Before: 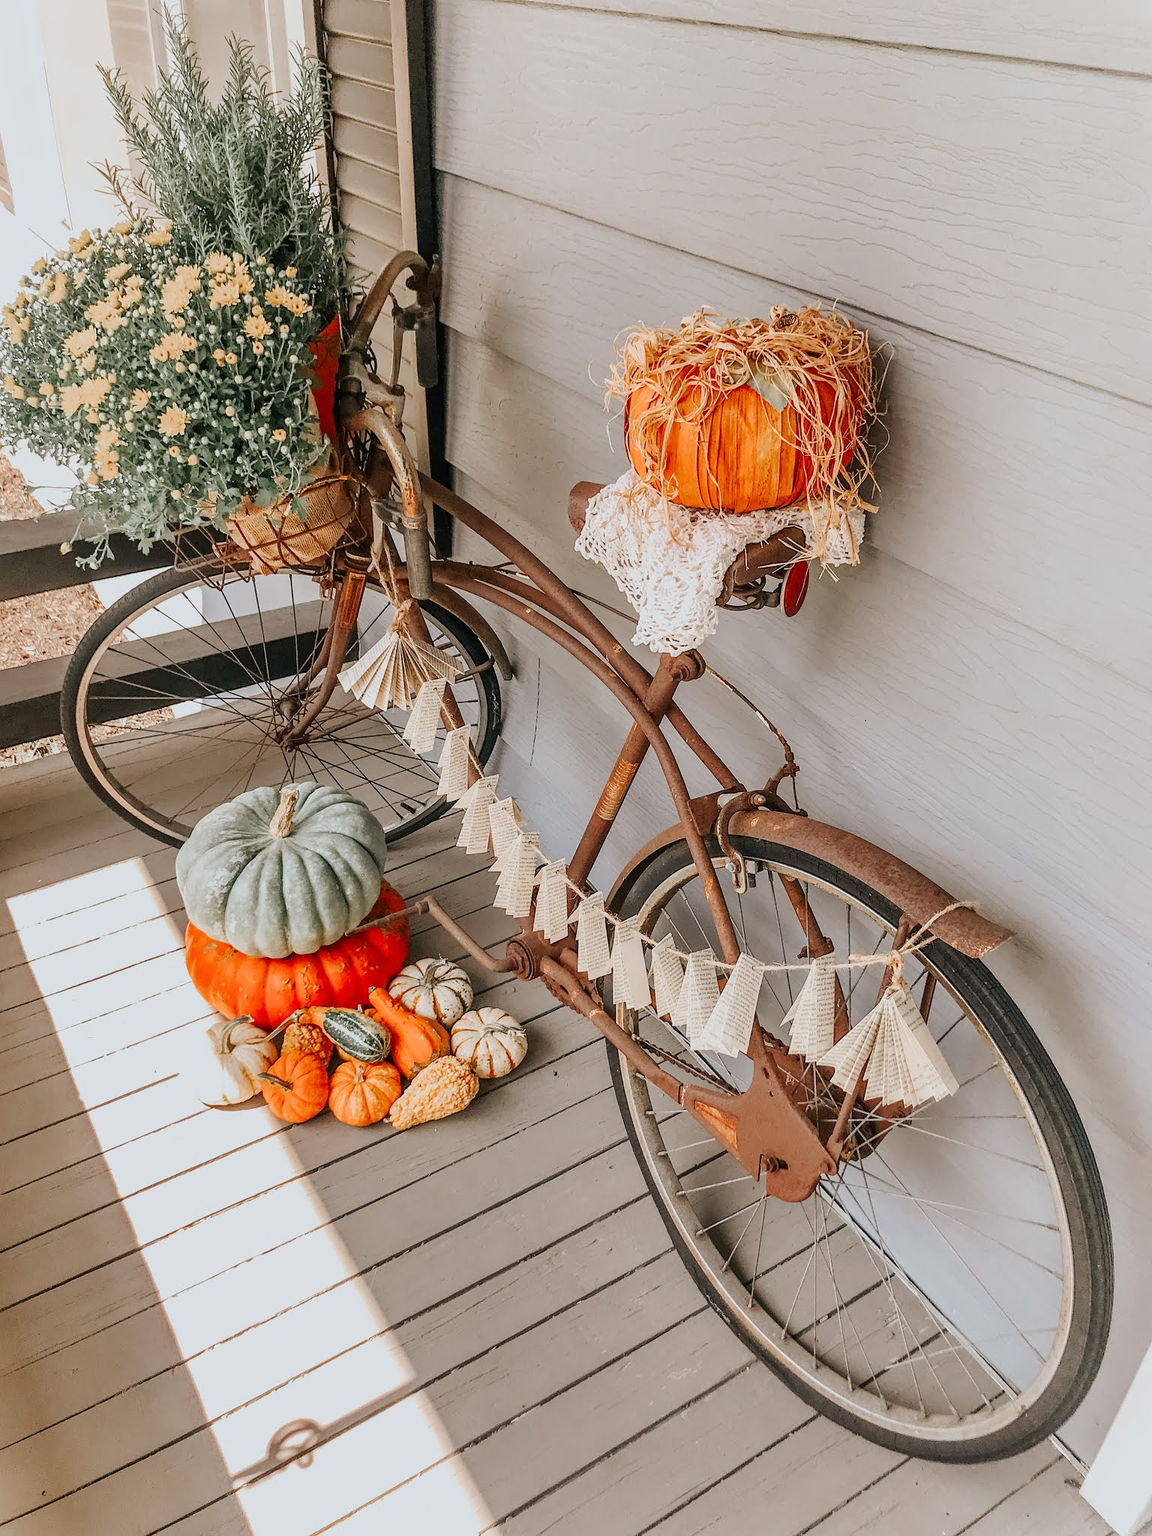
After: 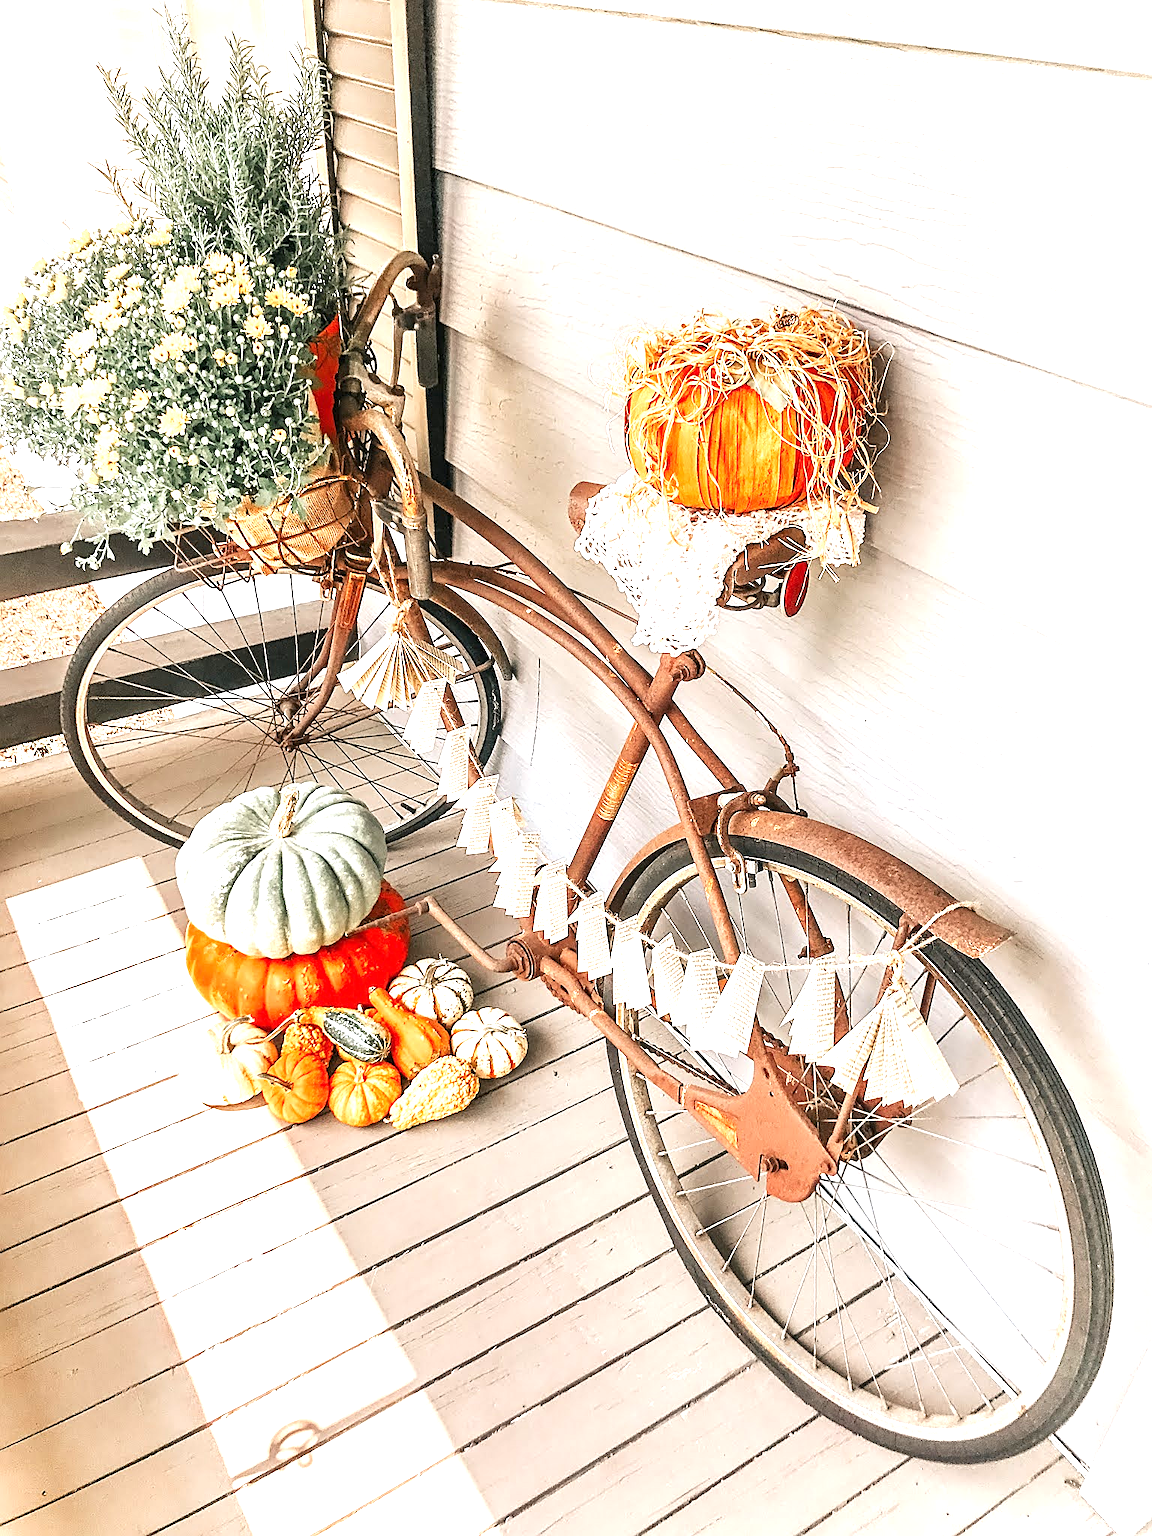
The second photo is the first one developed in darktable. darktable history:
exposure: black level correction 0, exposure 1.391 EV, compensate exposure bias true, compensate highlight preservation false
sharpen: on, module defaults
